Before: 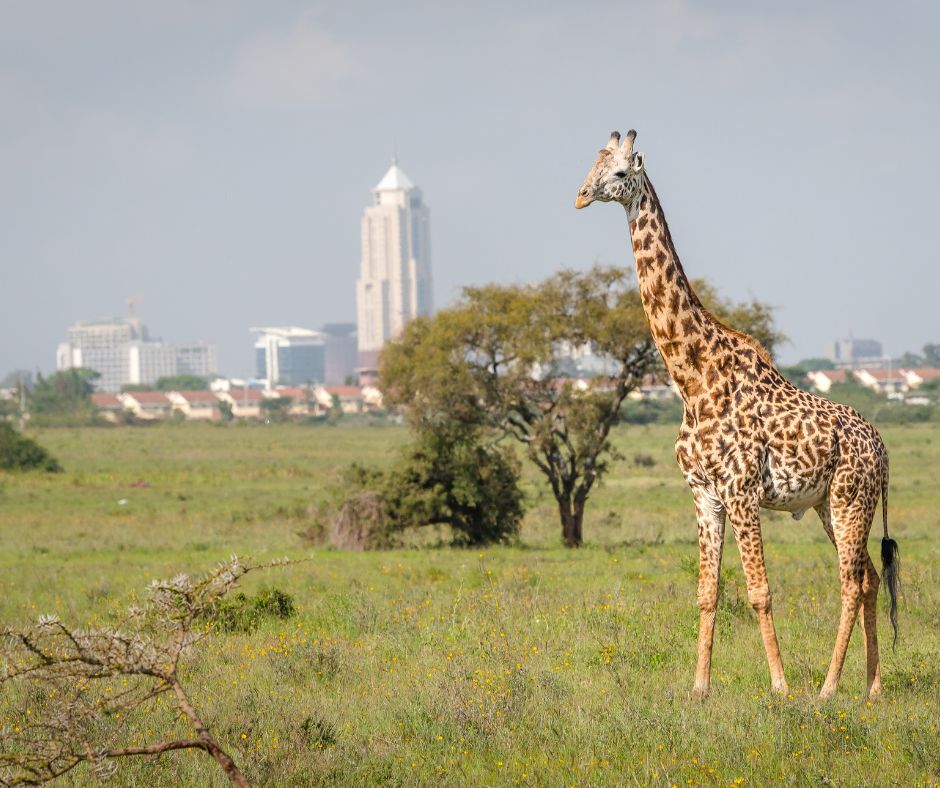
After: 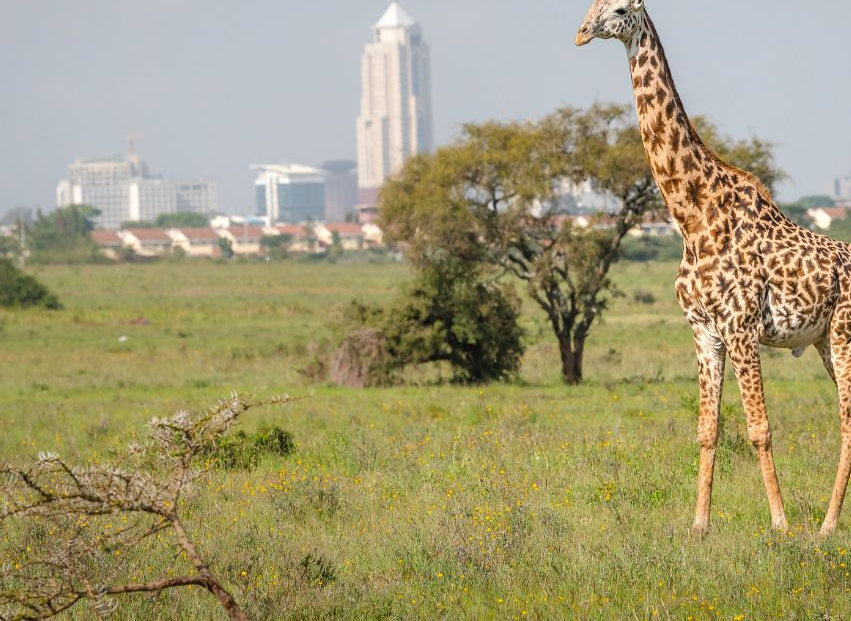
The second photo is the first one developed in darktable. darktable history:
crop: top 20.757%, right 9.379%, bottom 0.332%
